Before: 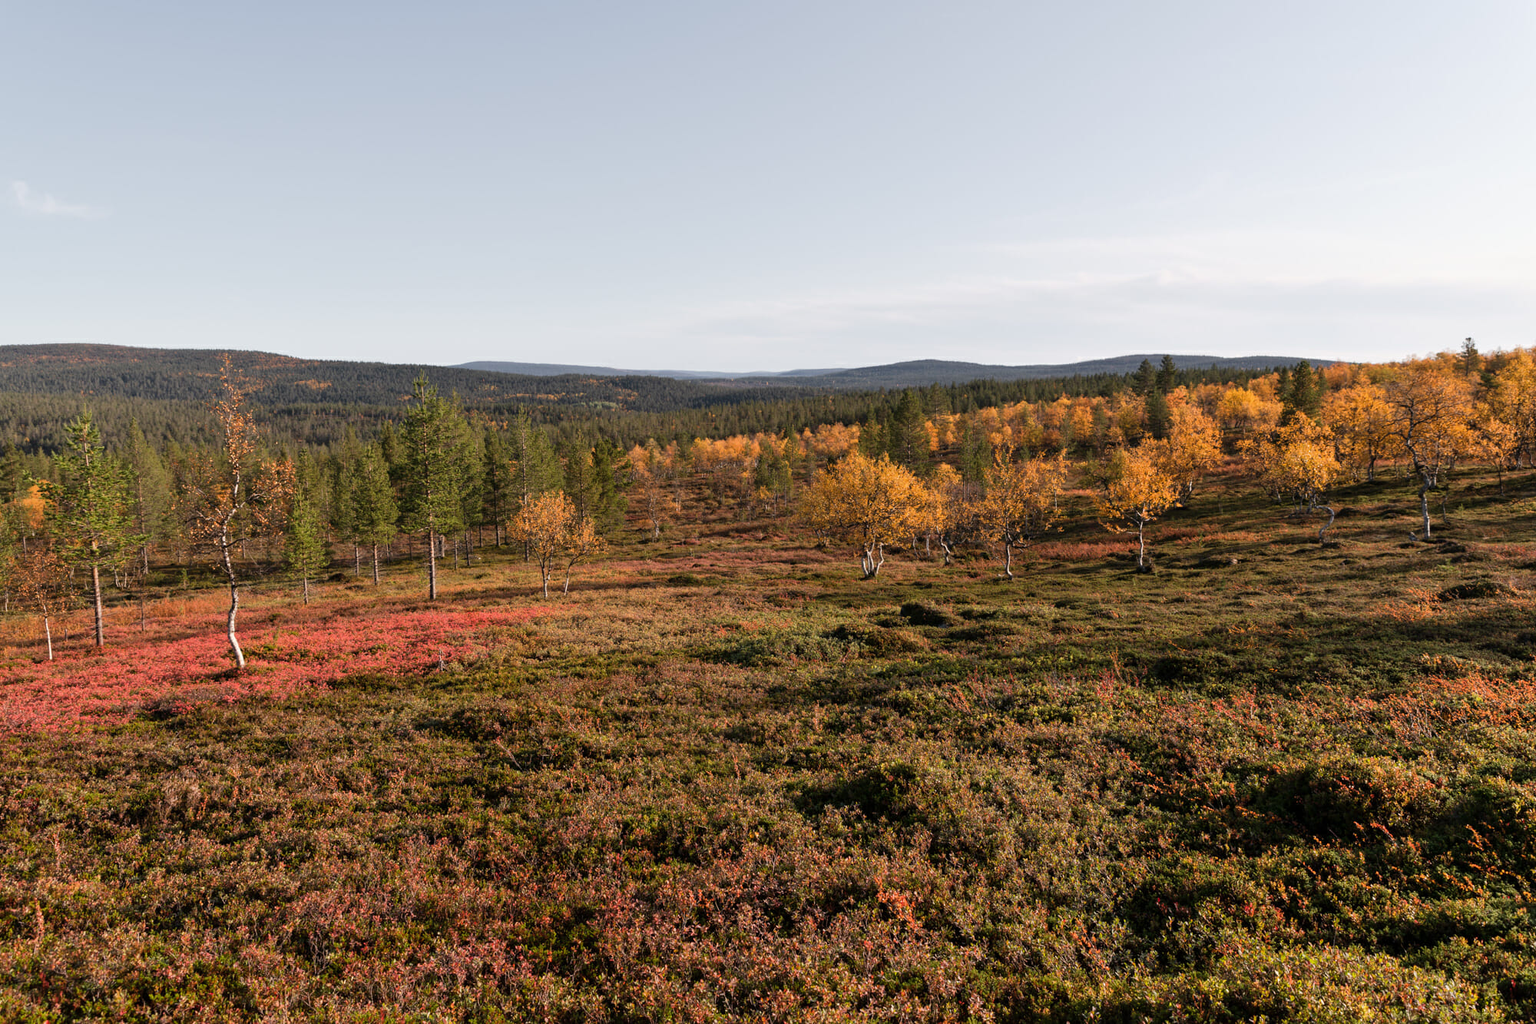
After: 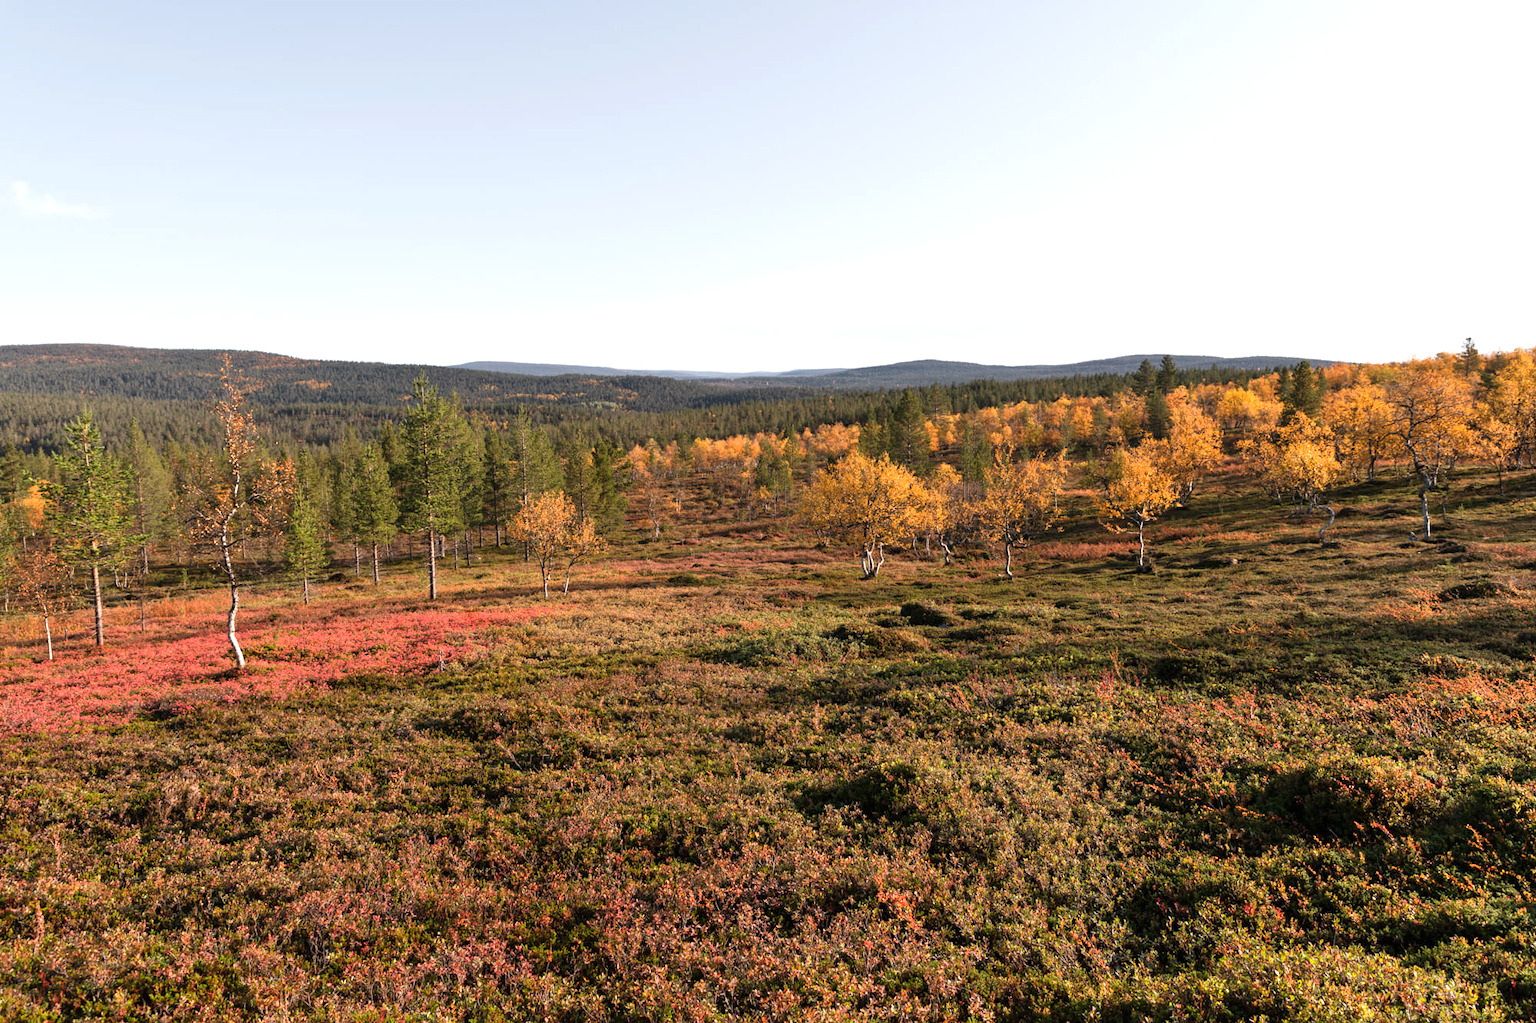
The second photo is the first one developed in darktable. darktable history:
white balance: emerald 1
exposure: black level correction 0, exposure 0.5 EV, compensate exposure bias true, compensate highlight preservation false
